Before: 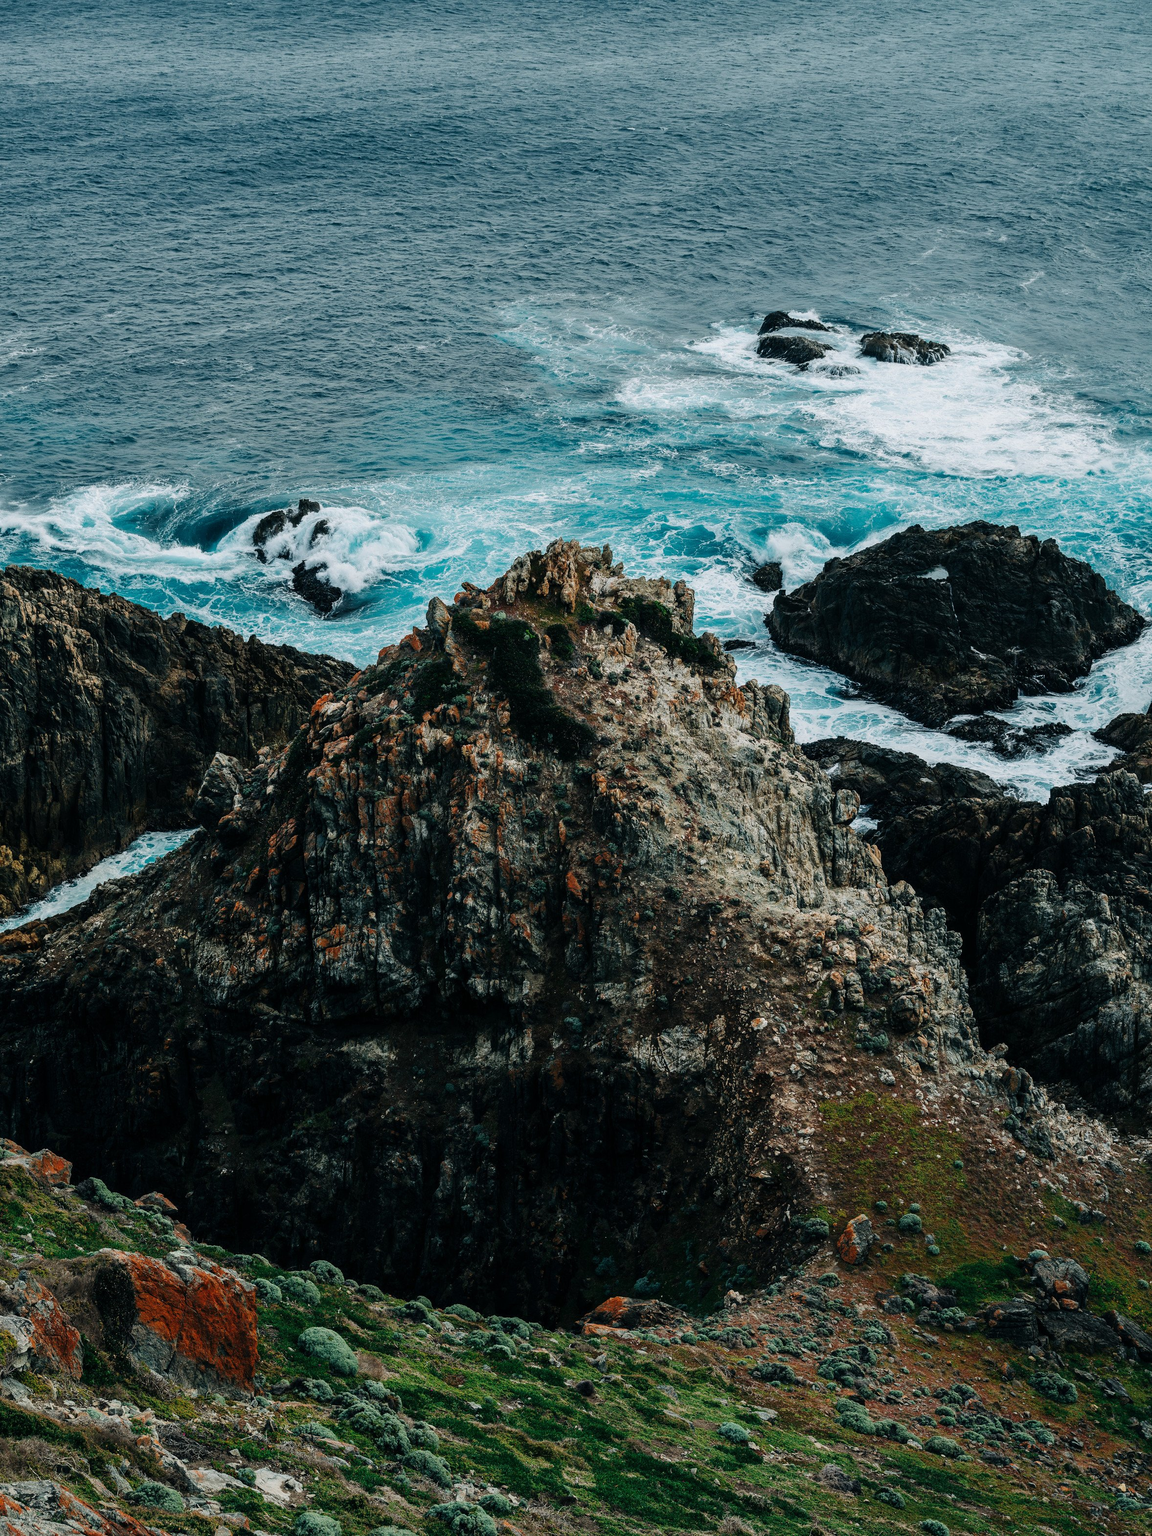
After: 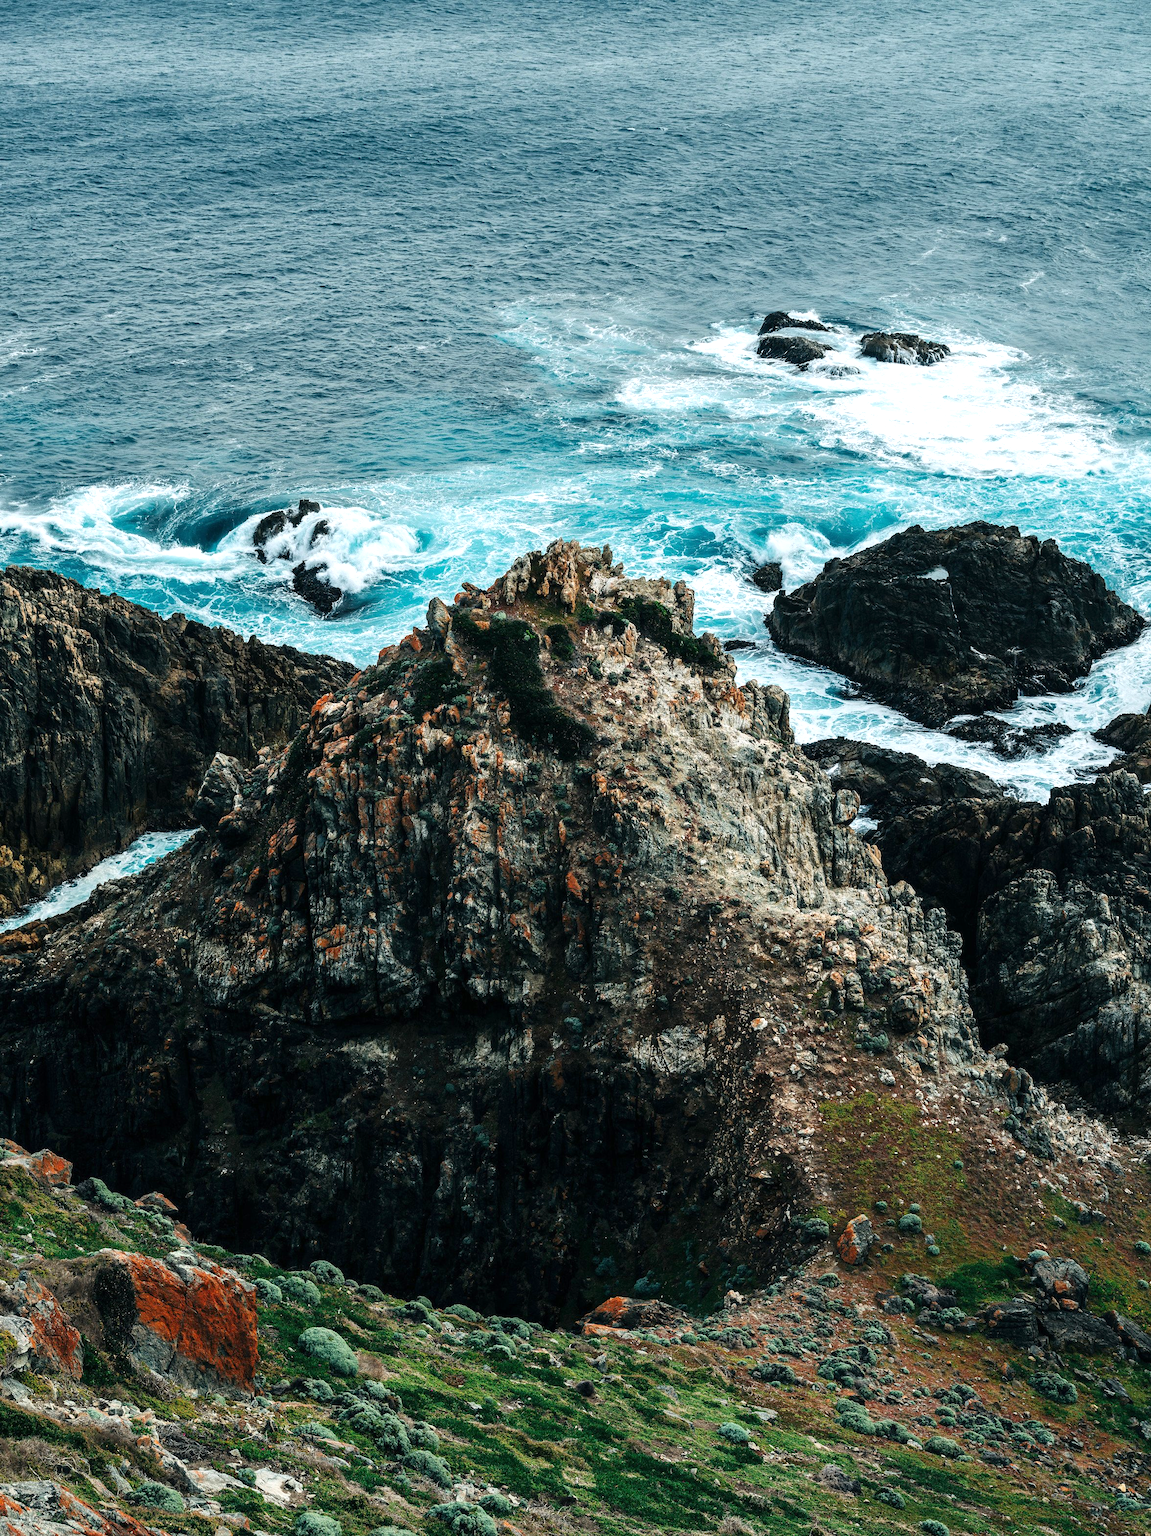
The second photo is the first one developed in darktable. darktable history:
exposure: exposure 0.664 EV, compensate highlight preservation false
